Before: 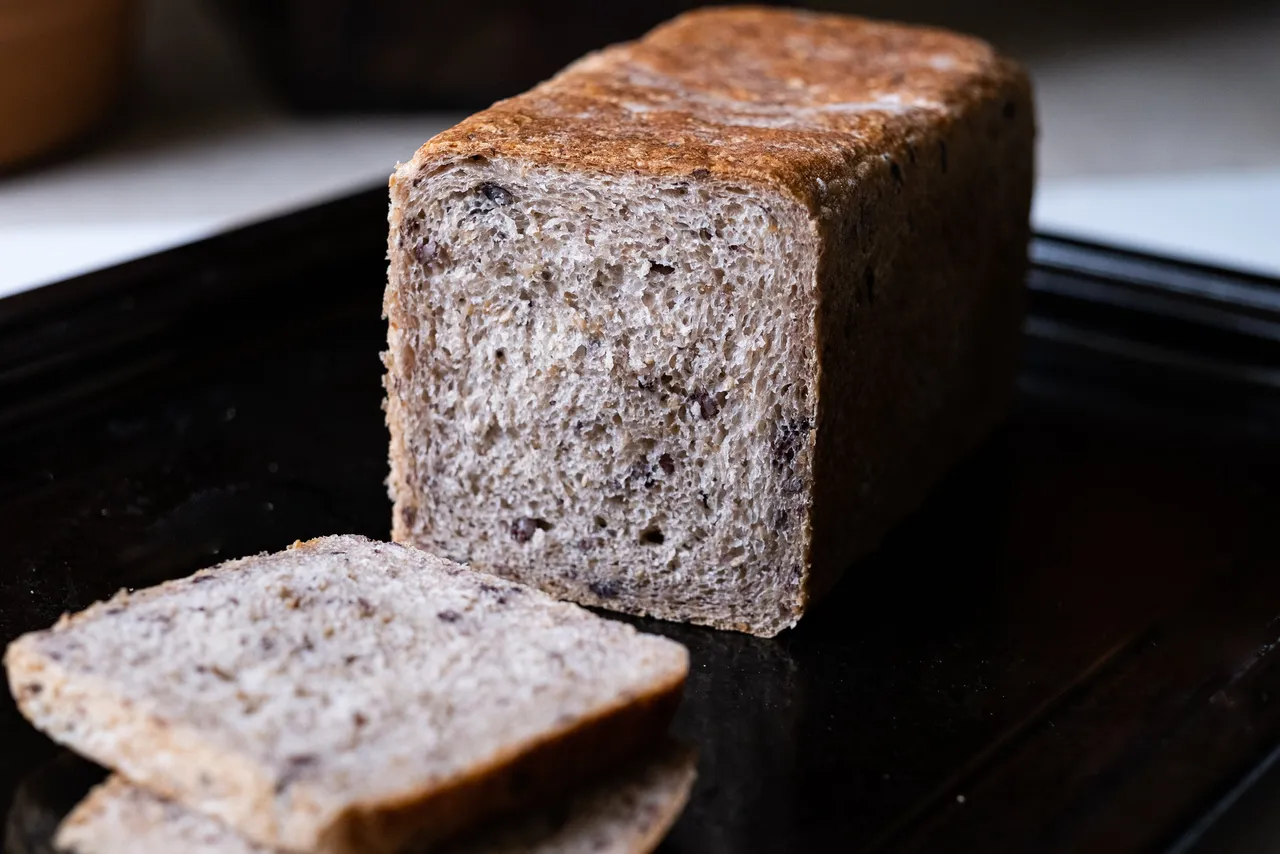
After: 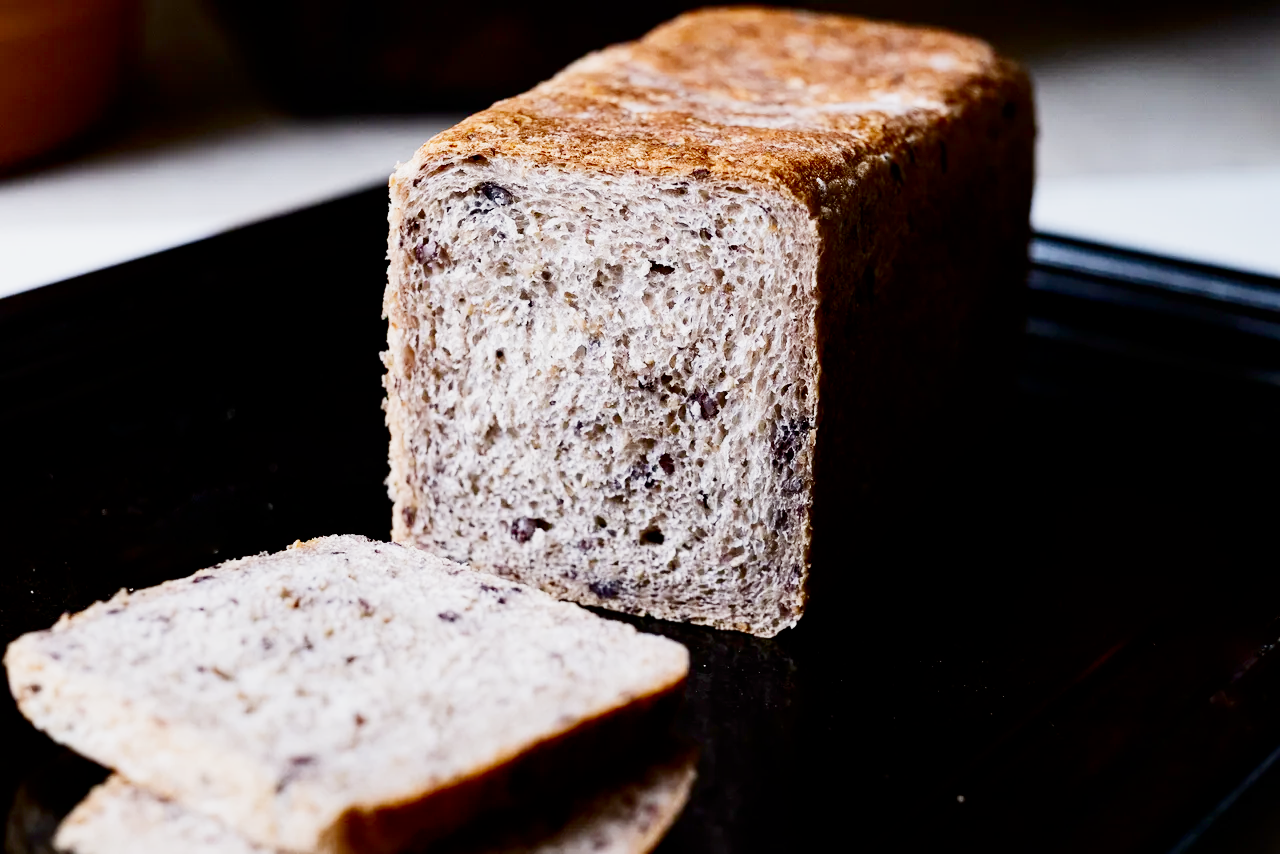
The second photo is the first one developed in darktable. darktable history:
filmic rgb: black relative exposure -8.48 EV, white relative exposure 5.57 EV, hardness 3.39, contrast 1.024, add noise in highlights 0.001, preserve chrominance no, color science v3 (2019), use custom middle-gray values true, contrast in highlights soft
exposure: exposure 1 EV, compensate highlight preservation false
contrast brightness saturation: contrast 0.208, brightness -0.106, saturation 0.215
